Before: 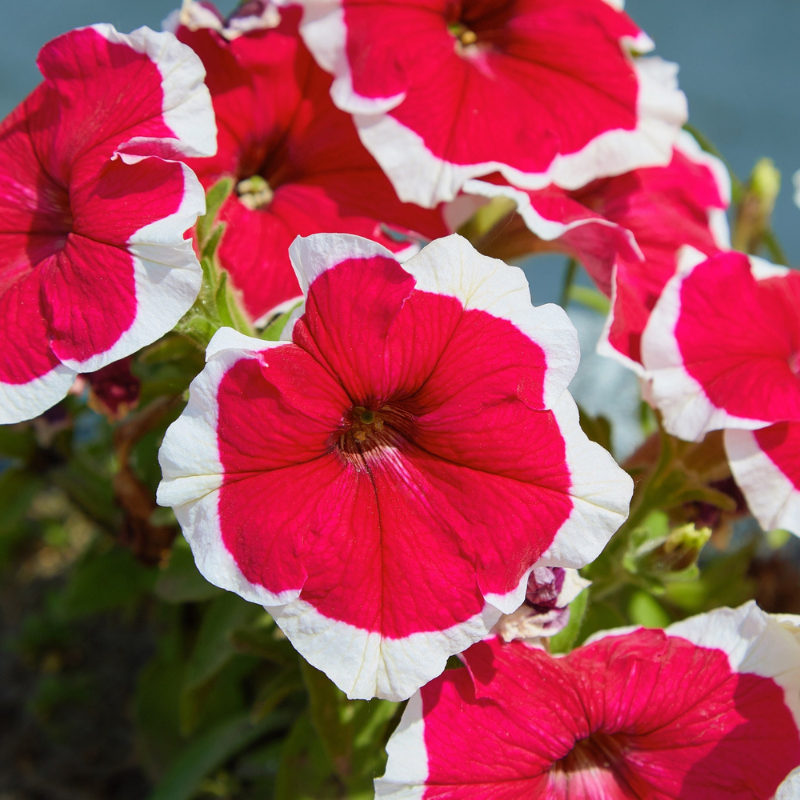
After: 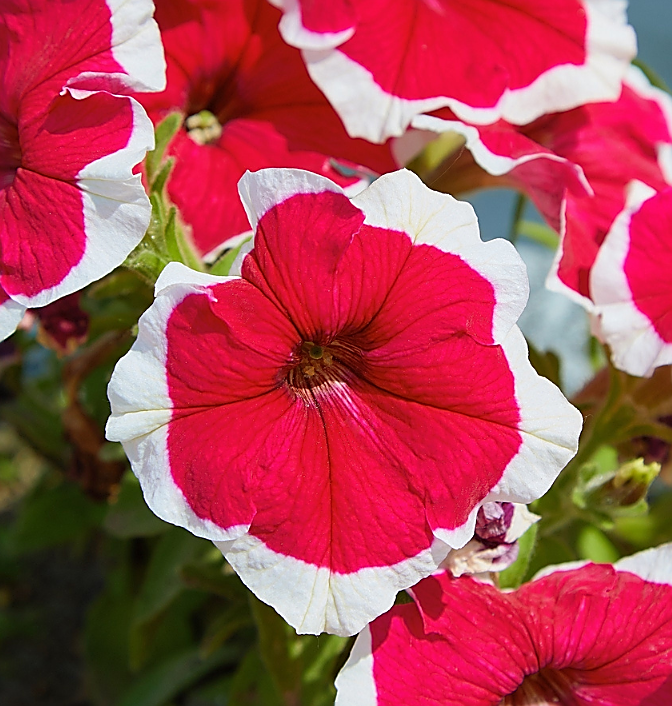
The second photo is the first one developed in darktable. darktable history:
crop: left 6.446%, top 8.188%, right 9.538%, bottom 3.548%
sharpen: radius 1.4, amount 1.25, threshold 0.7
